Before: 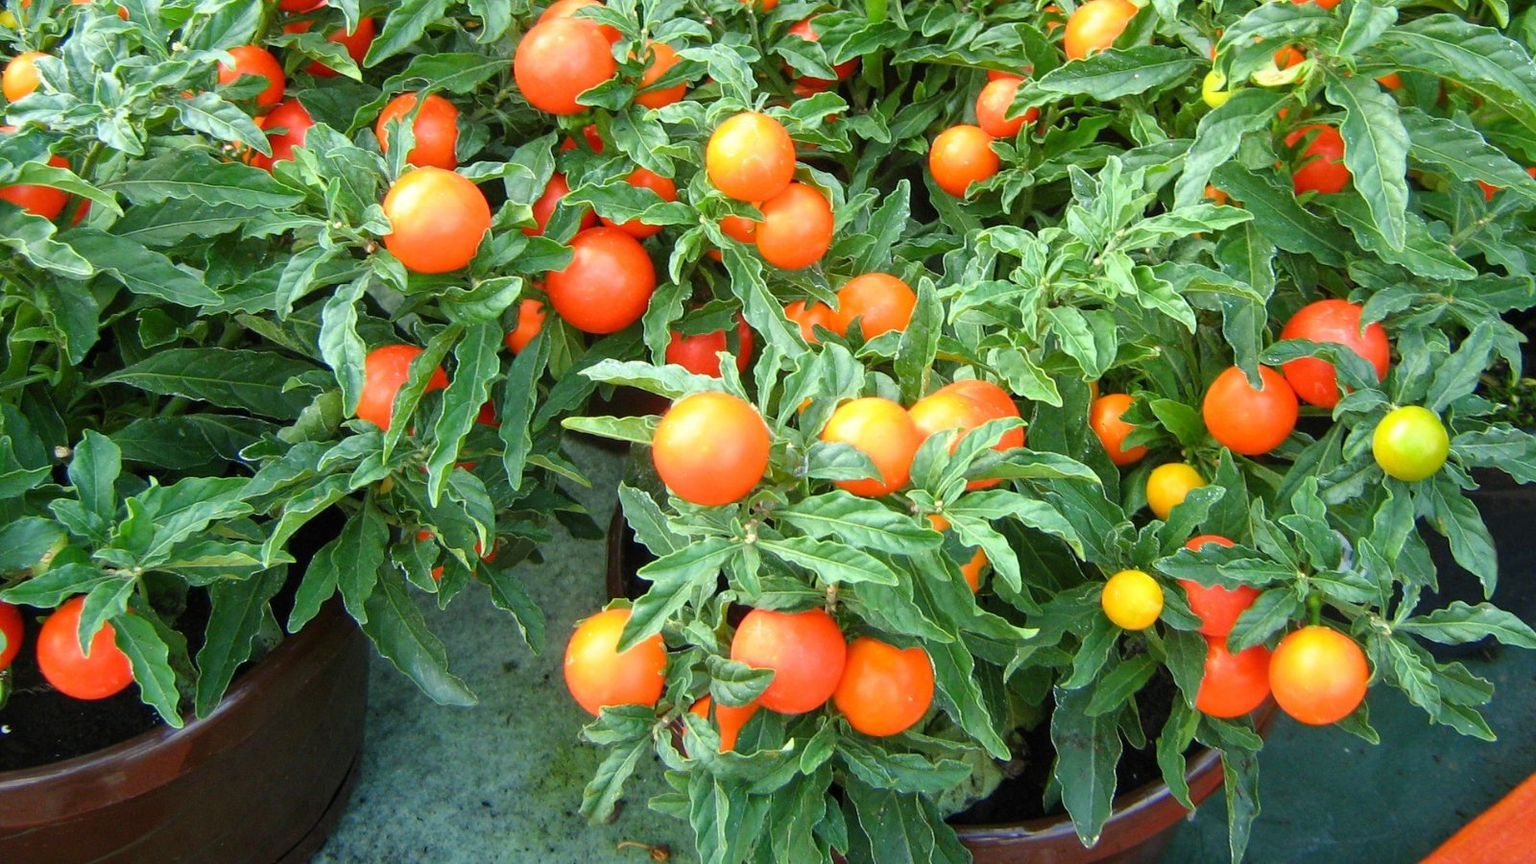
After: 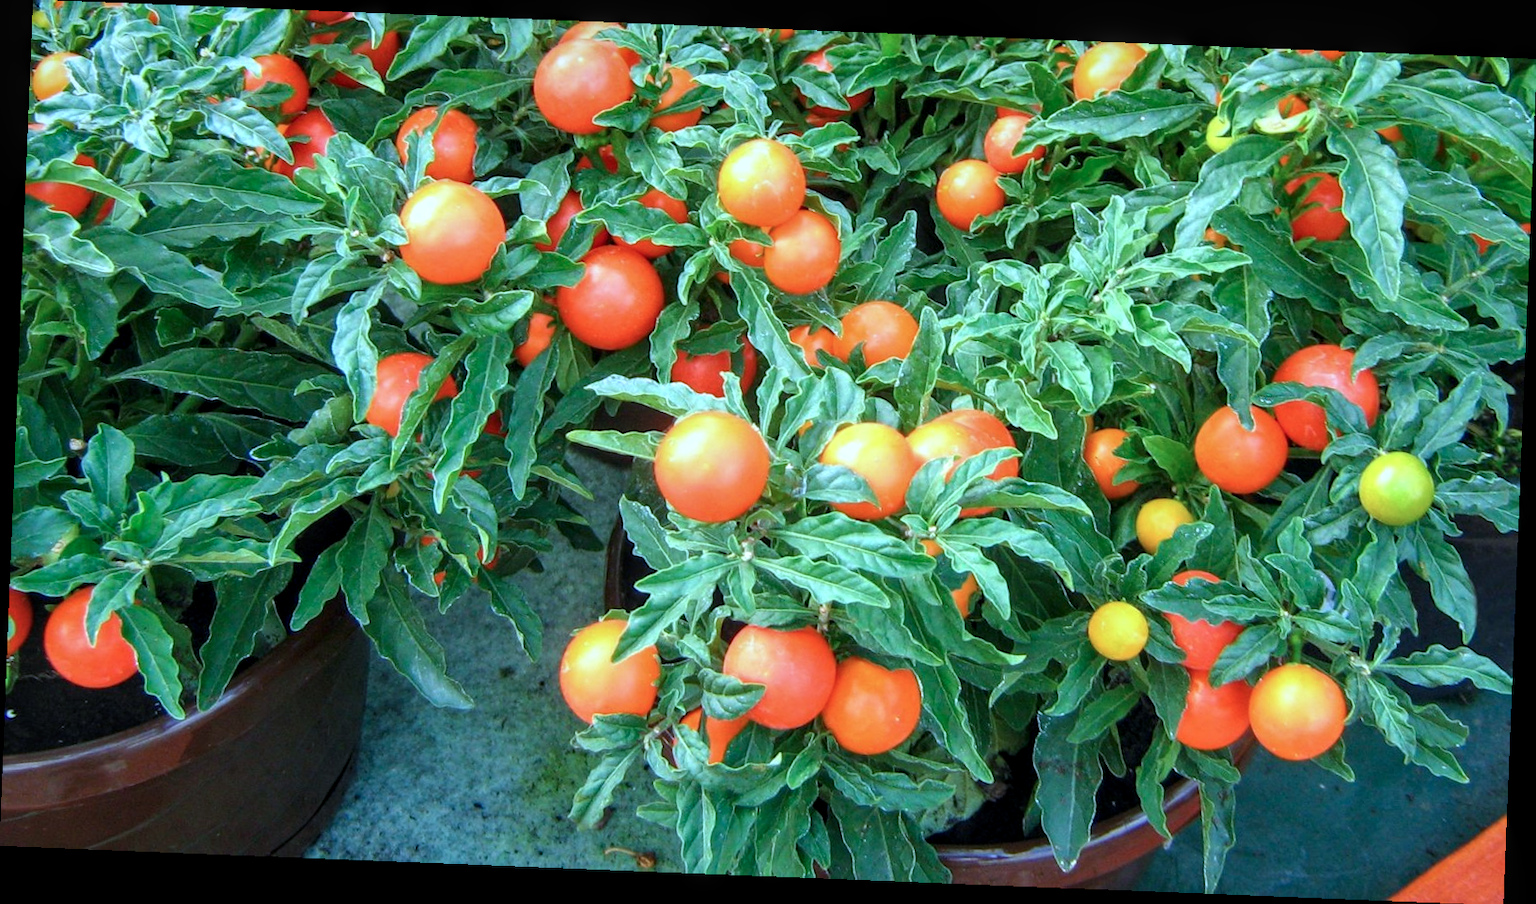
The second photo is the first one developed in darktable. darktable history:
color calibration: illuminant custom, x 0.39, y 0.392, temperature 3856.94 K
local contrast: on, module defaults
rotate and perspective: rotation 2.27°, automatic cropping off
